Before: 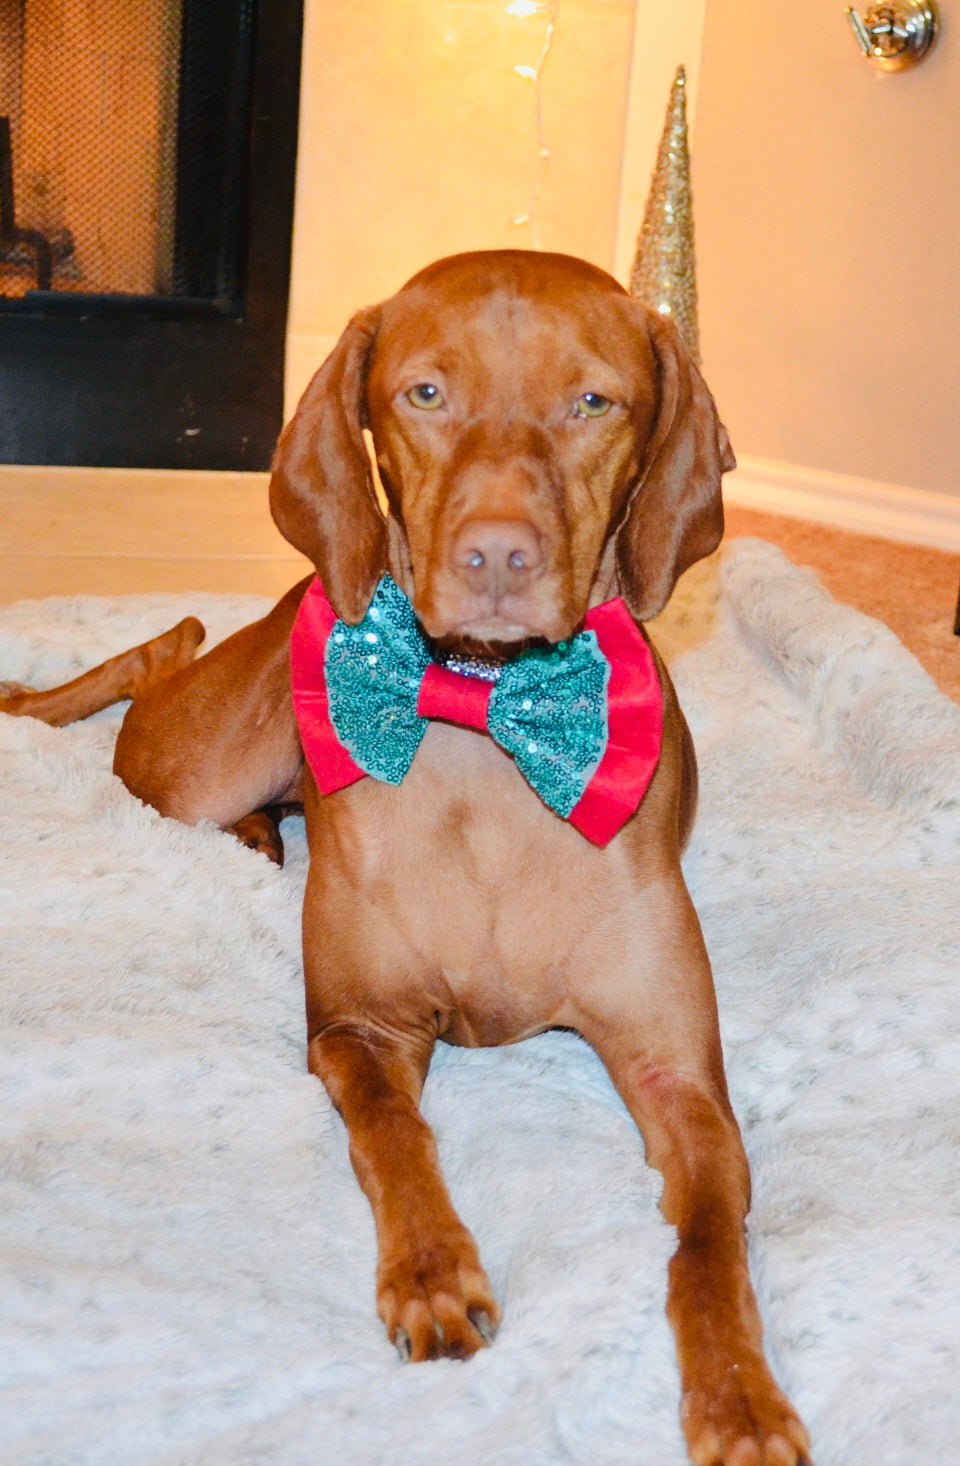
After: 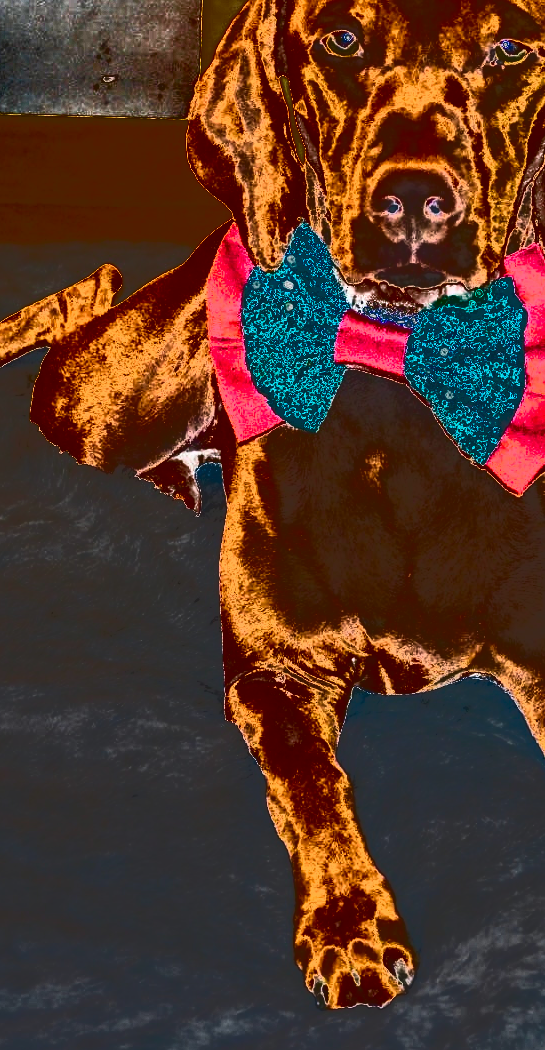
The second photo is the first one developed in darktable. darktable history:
contrast brightness saturation: contrast 0.221
crop: left 8.723%, top 24.117%, right 34.441%, bottom 4.225%
tone curve: curves: ch0 [(0, 0) (0.003, 0.99) (0.011, 0.983) (0.025, 0.934) (0.044, 0.719) (0.069, 0.382) (0.1, 0.204) (0.136, 0.093) (0.177, 0.094) (0.224, 0.093) (0.277, 0.098) (0.335, 0.214) (0.399, 0.616) (0.468, 0.827) (0.543, 0.464) (0.623, 0.145) (0.709, 0.127) (0.801, 0.187) (0.898, 0.203) (1, 1)], color space Lab, independent channels, preserve colors none
color balance rgb: linear chroma grading › shadows 15.464%, perceptual saturation grading › global saturation 0.213%, perceptual saturation grading › mid-tones 6.426%, perceptual saturation grading › shadows 71.36%
